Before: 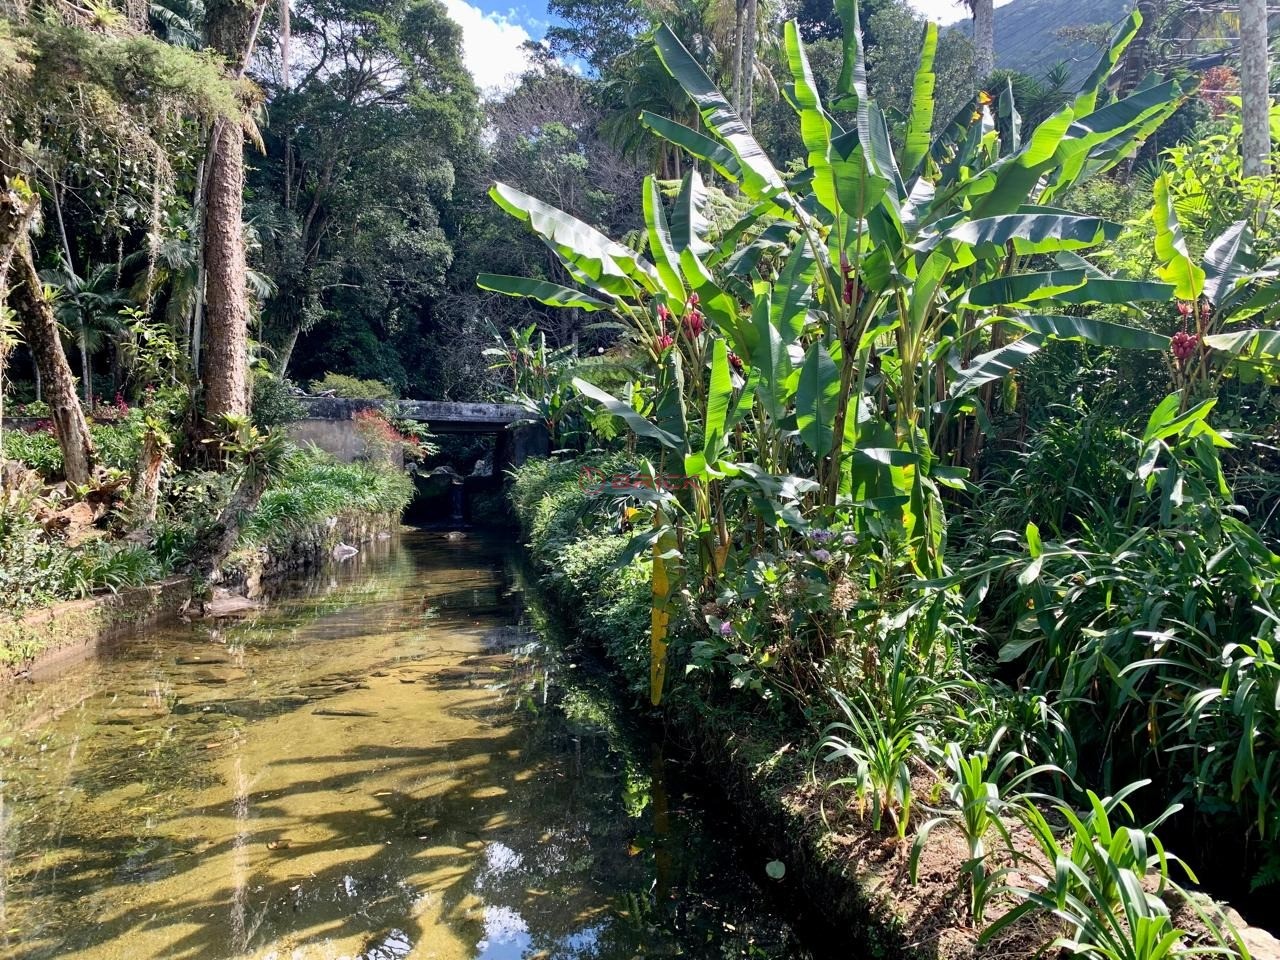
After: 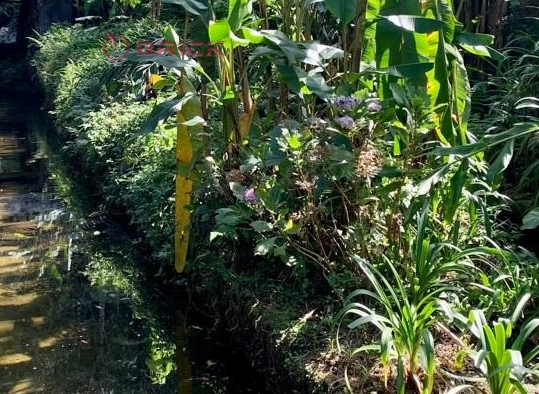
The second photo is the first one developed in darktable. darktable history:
crop: left 37.221%, top 45.169%, right 20.63%, bottom 13.777%
haze removal: compatibility mode true, adaptive false
